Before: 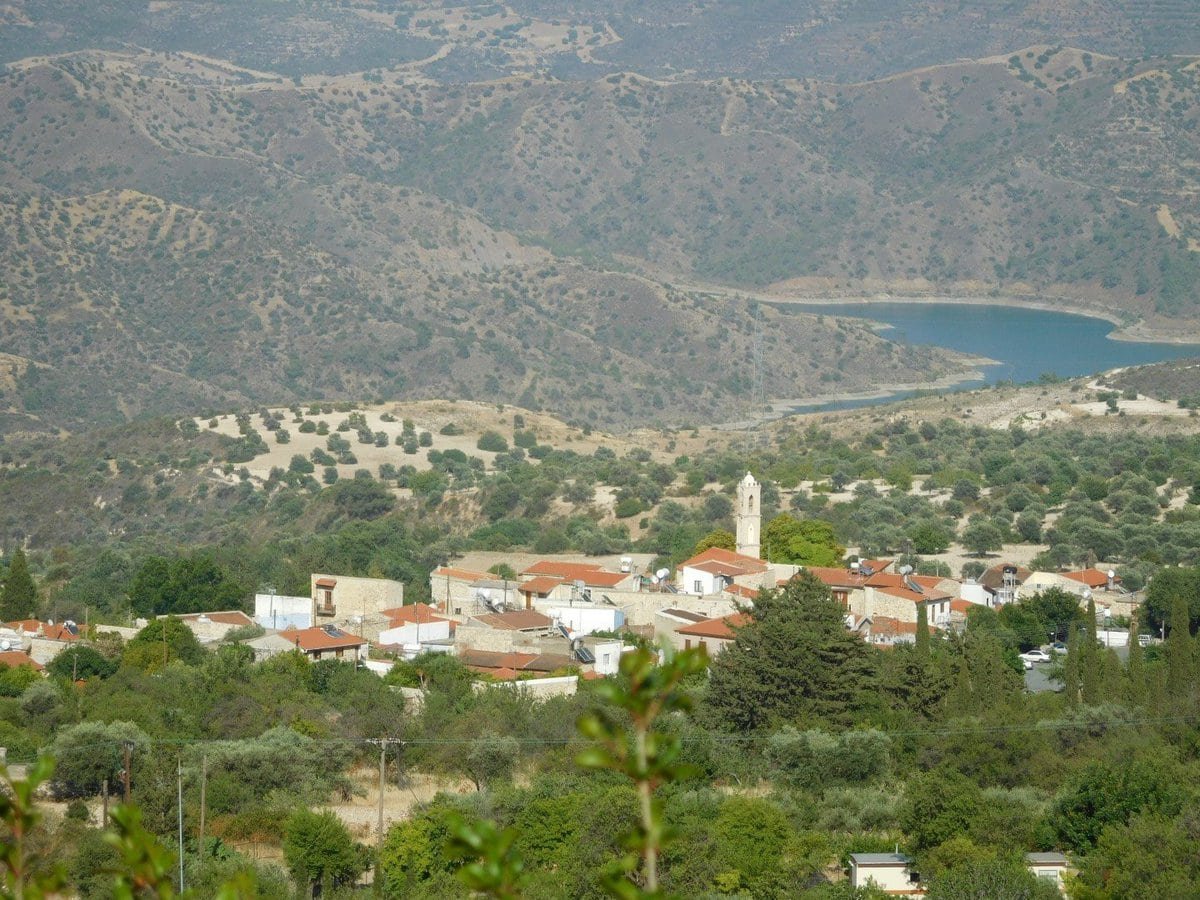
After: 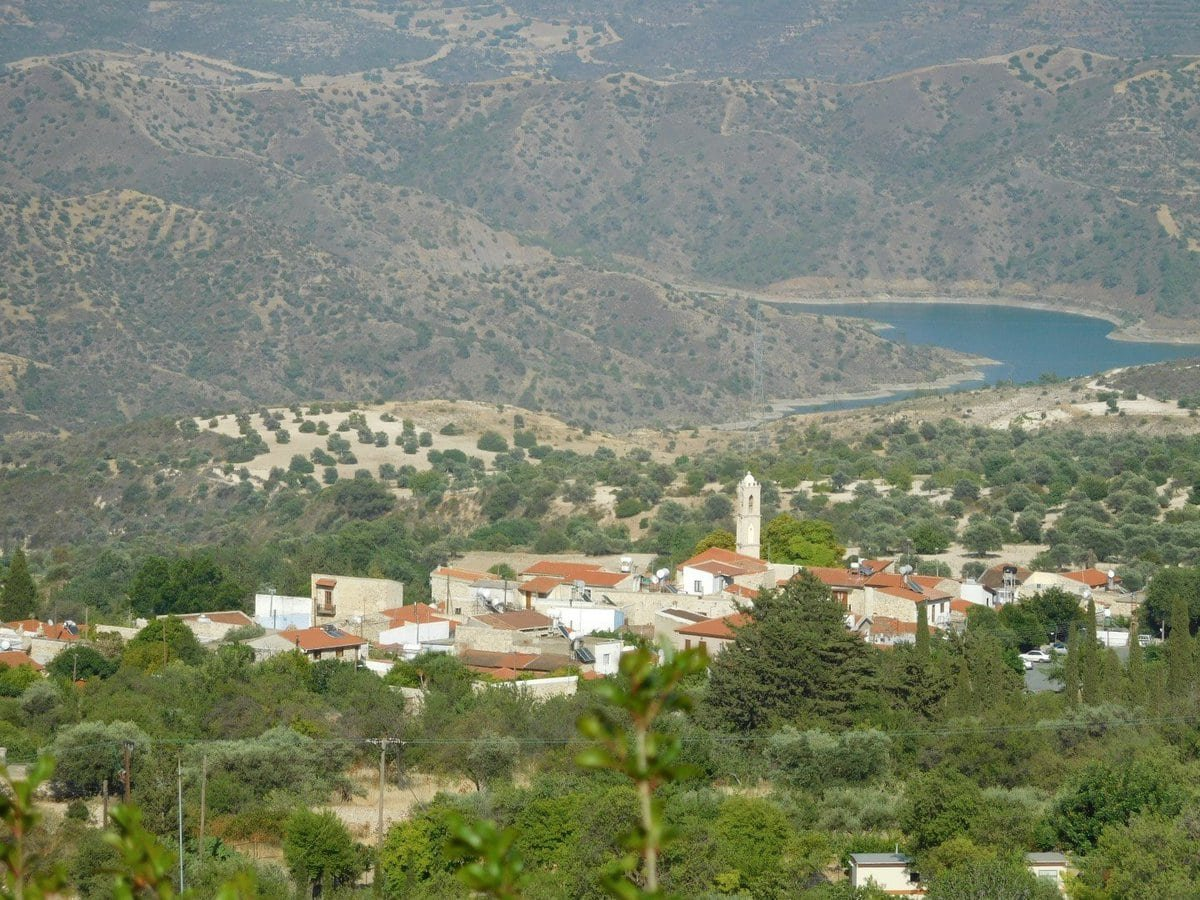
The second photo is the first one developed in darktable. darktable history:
shadows and highlights: shadows 75.31, highlights -25.3, soften with gaussian
